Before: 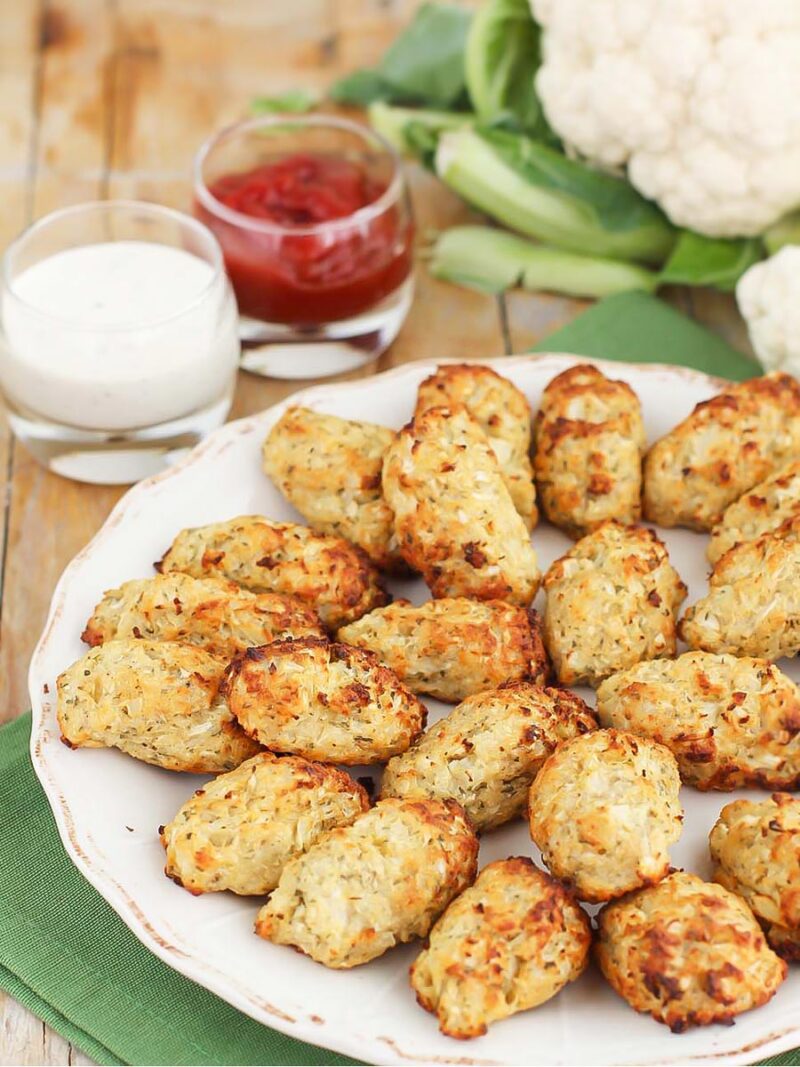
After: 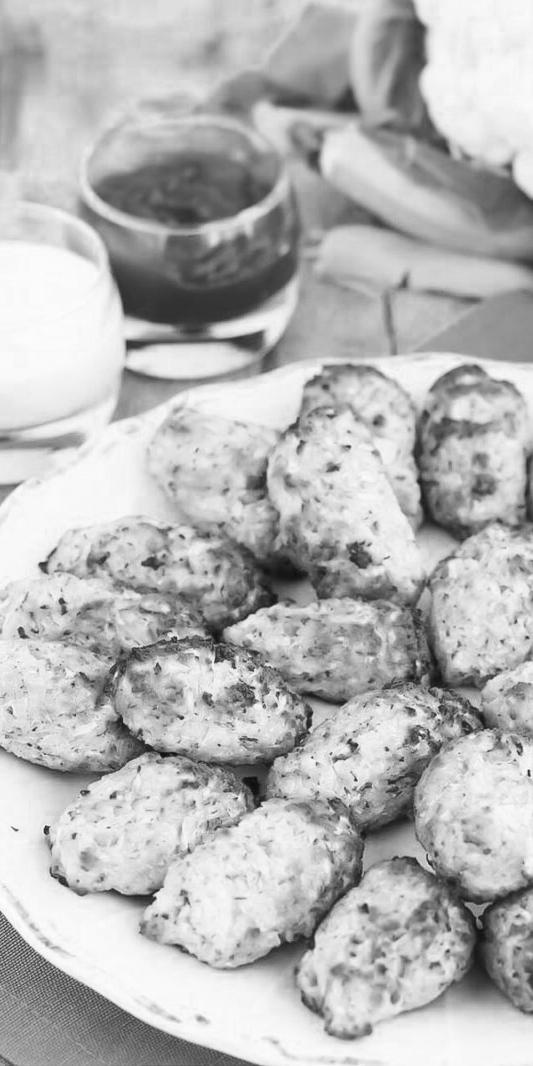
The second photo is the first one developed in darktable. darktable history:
color zones: curves: ch0 [(0, 0.5) (0.125, 0.4) (0.25, 0.5) (0.375, 0.4) (0.5, 0.4) (0.625, 0.35) (0.75, 0.35) (0.875, 0.5)]; ch1 [(0, 0.35) (0.125, 0.45) (0.25, 0.35) (0.375, 0.35) (0.5, 0.35) (0.625, 0.35) (0.75, 0.45) (0.875, 0.35)]; ch2 [(0, 0.6) (0.125, 0.5) (0.25, 0.5) (0.375, 0.6) (0.5, 0.6) (0.625, 0.5) (0.75, 0.5) (0.875, 0.5)]
contrast brightness saturation: contrast 0.2, brightness 0.16, saturation 0.22
monochrome: on, module defaults
crop and rotate: left 14.436%, right 18.898%
